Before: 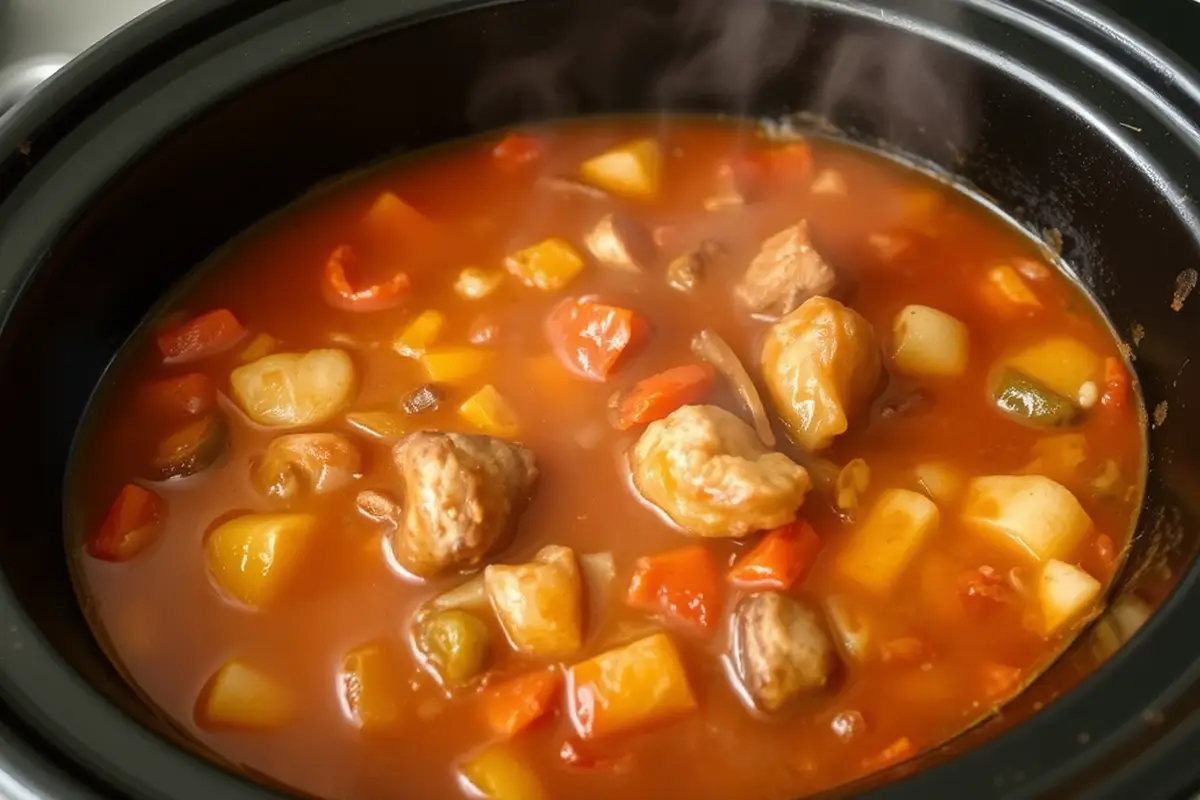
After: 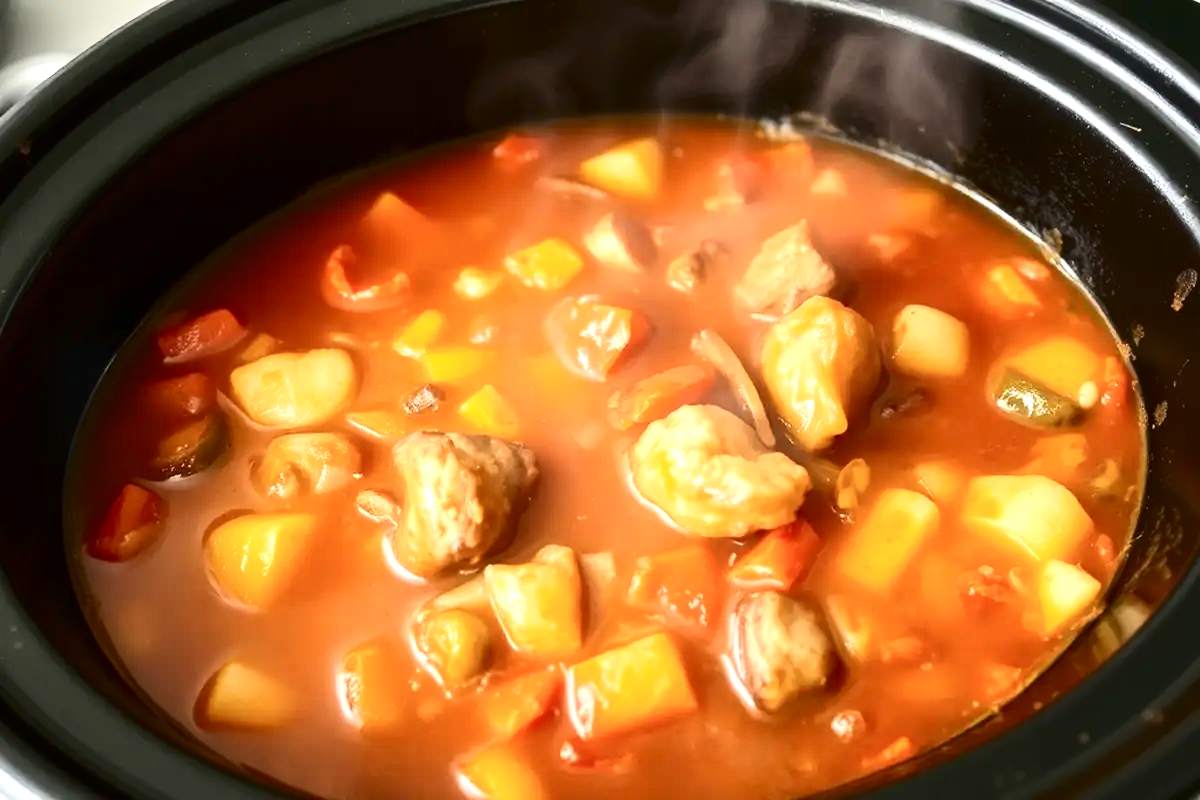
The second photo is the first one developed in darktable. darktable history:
exposure: exposure 0.785 EV, compensate highlight preservation false
contrast brightness saturation: contrast 0.28
